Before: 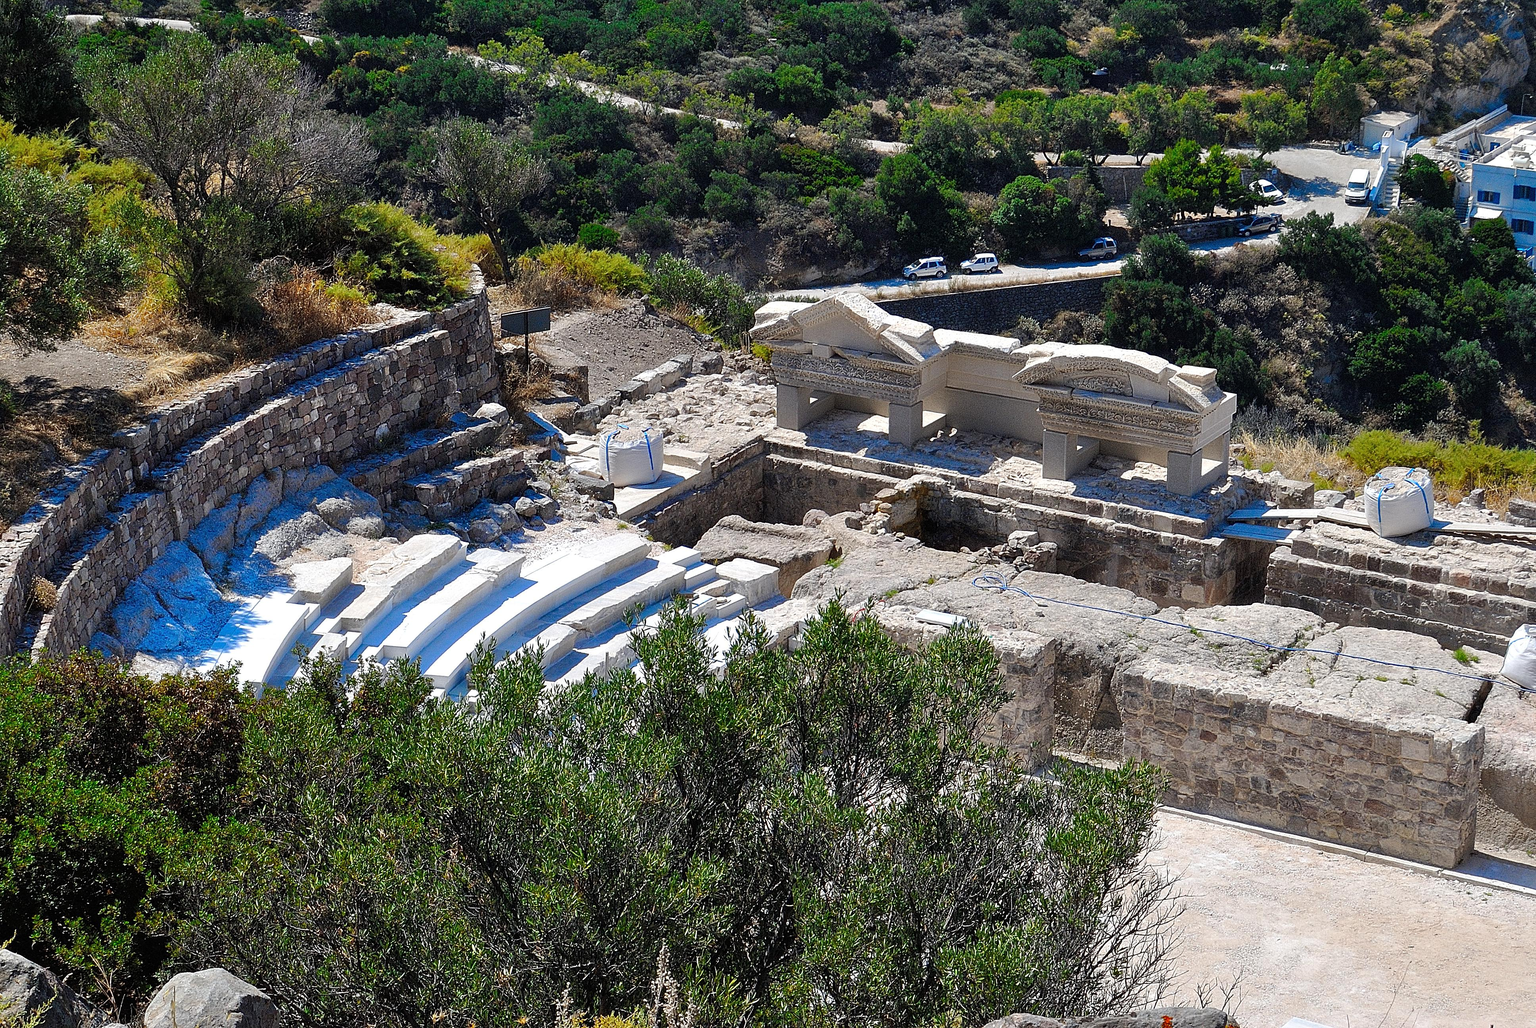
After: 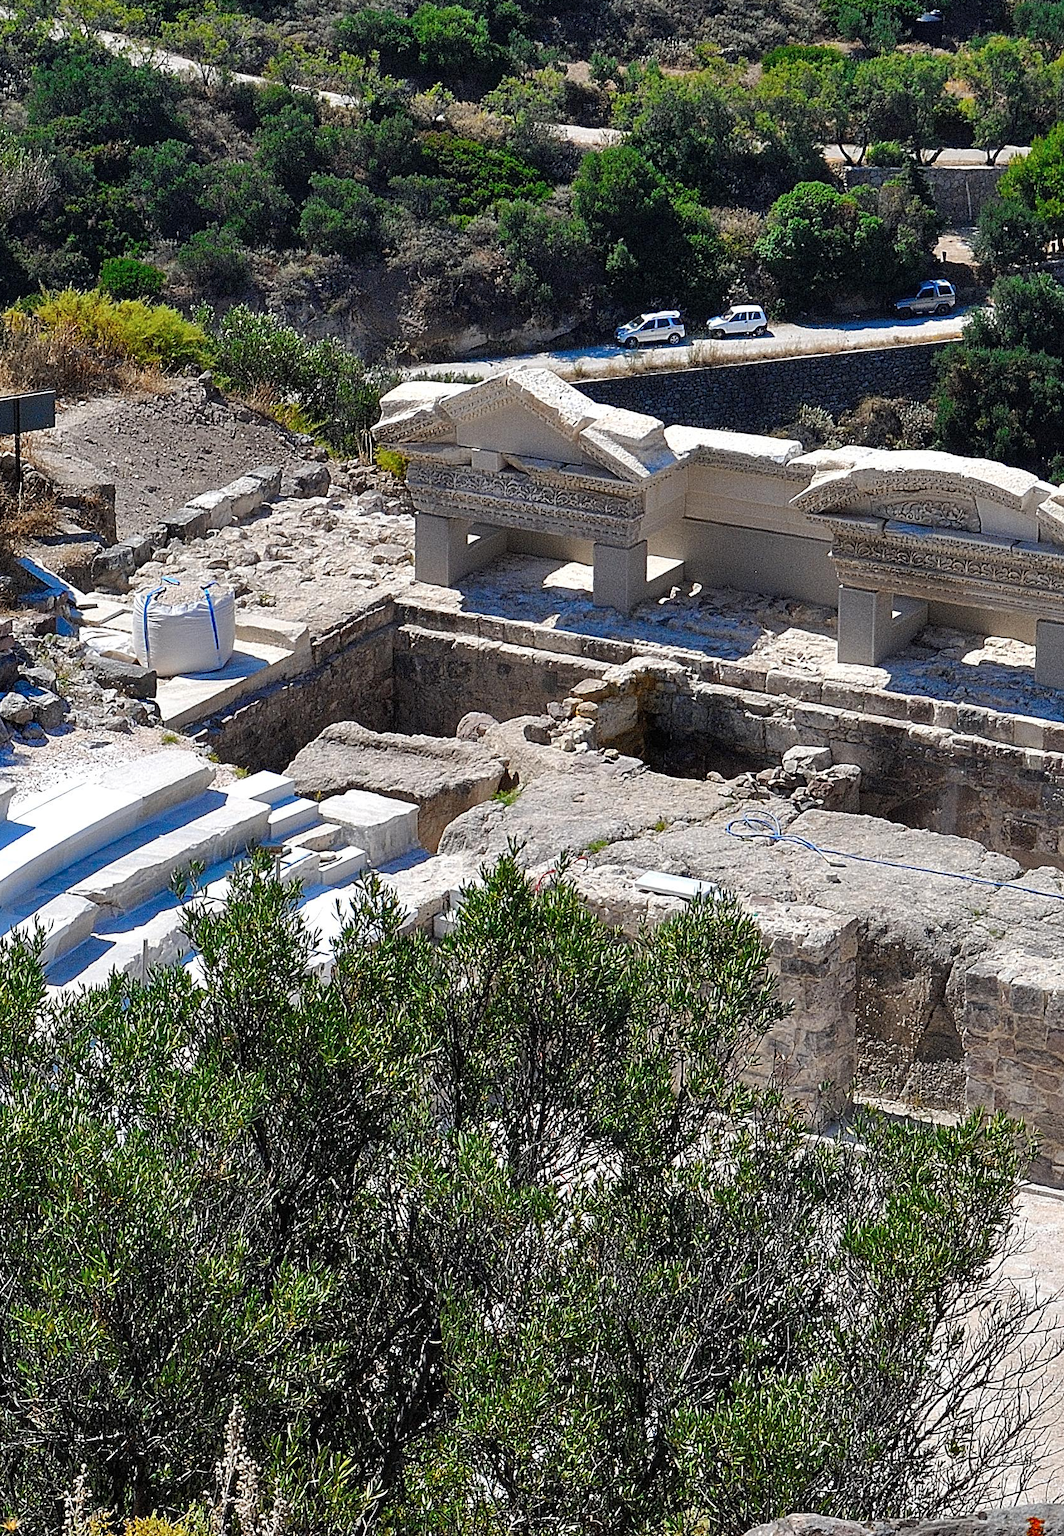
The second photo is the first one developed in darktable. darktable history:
shadows and highlights: shadows 33.56, highlights -47.71, compress 49.57%, soften with gaussian
crop: left 33.598%, top 6.017%, right 22.788%
